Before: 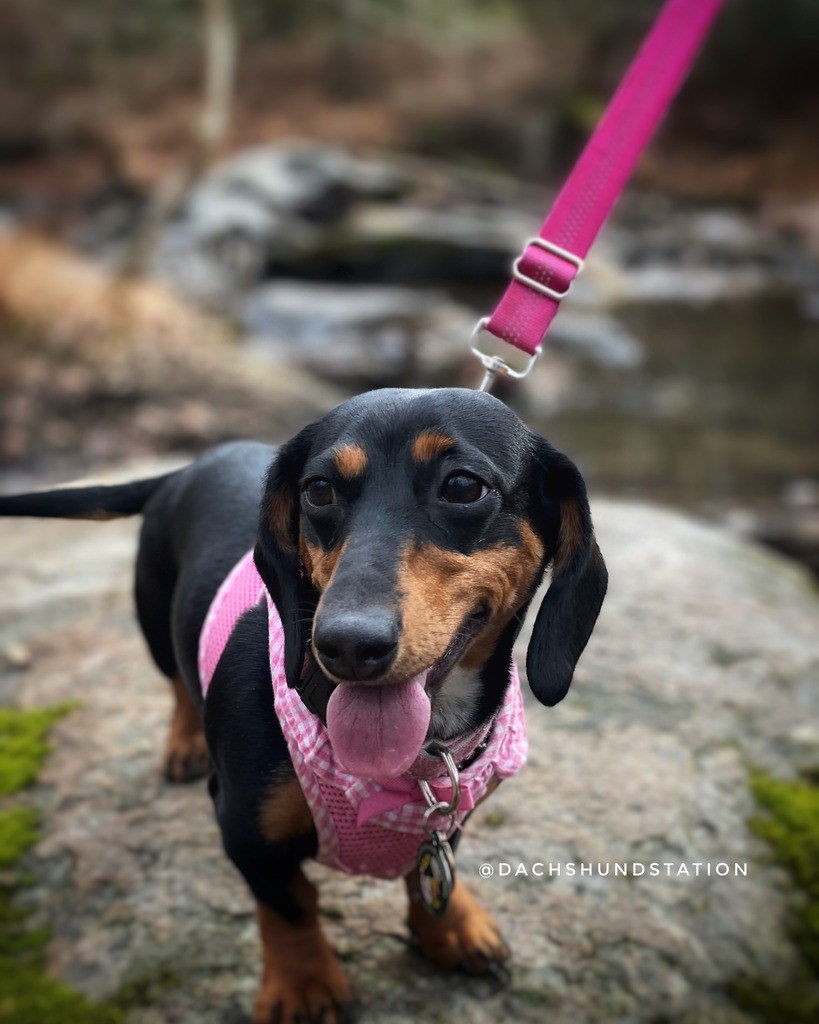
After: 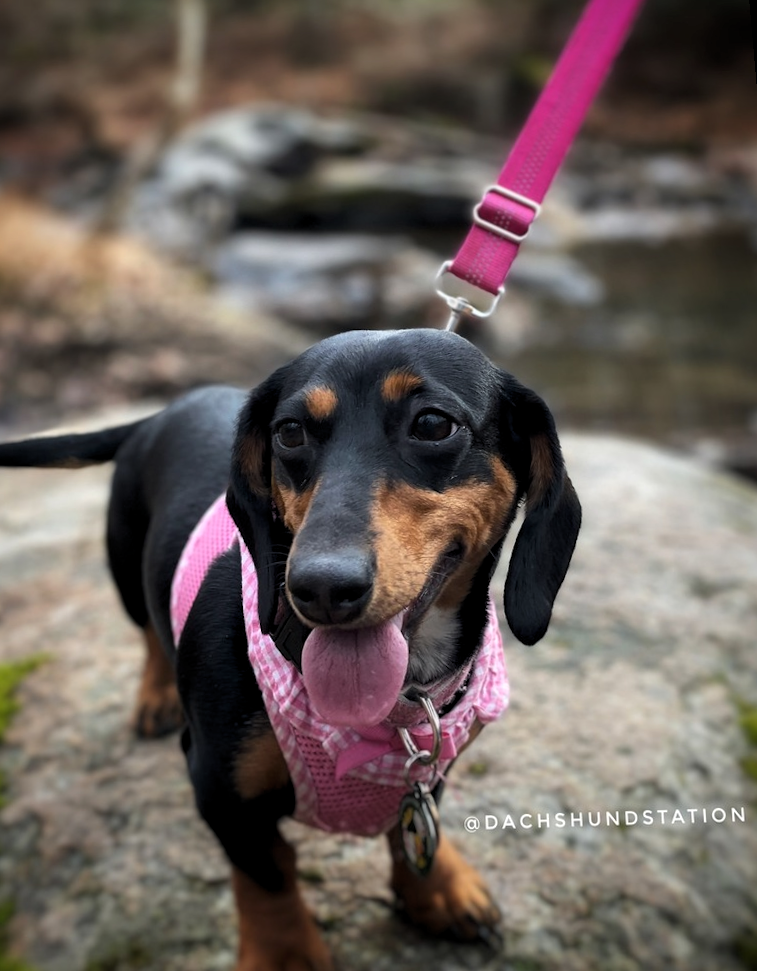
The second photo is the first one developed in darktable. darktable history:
tone equalizer: on, module defaults
rotate and perspective: rotation -1.68°, lens shift (vertical) -0.146, crop left 0.049, crop right 0.912, crop top 0.032, crop bottom 0.96
levels: levels [0.026, 0.507, 0.987]
